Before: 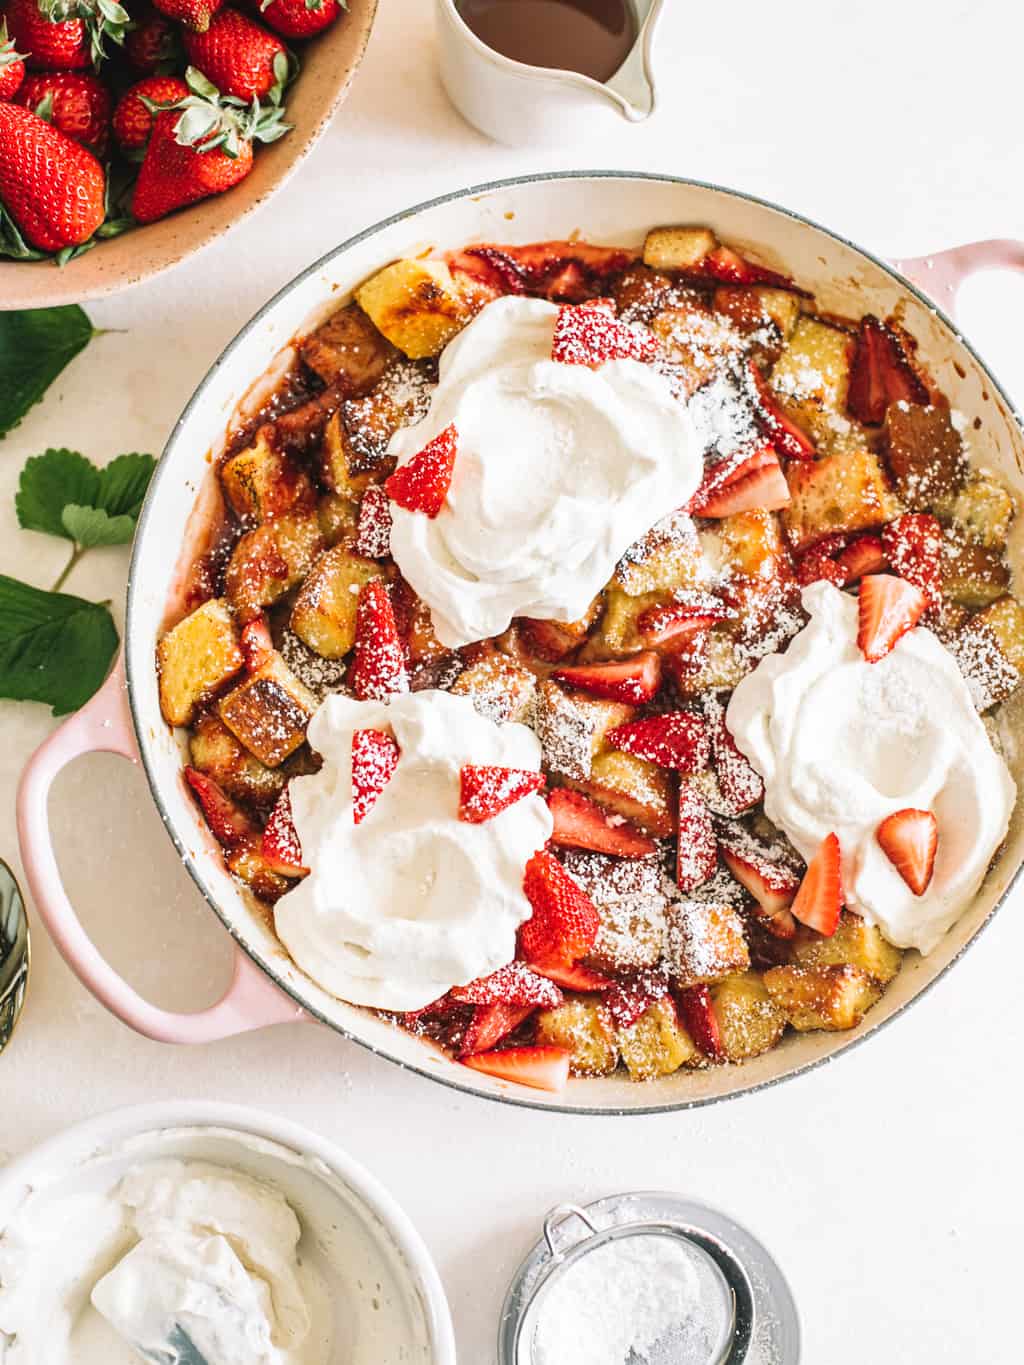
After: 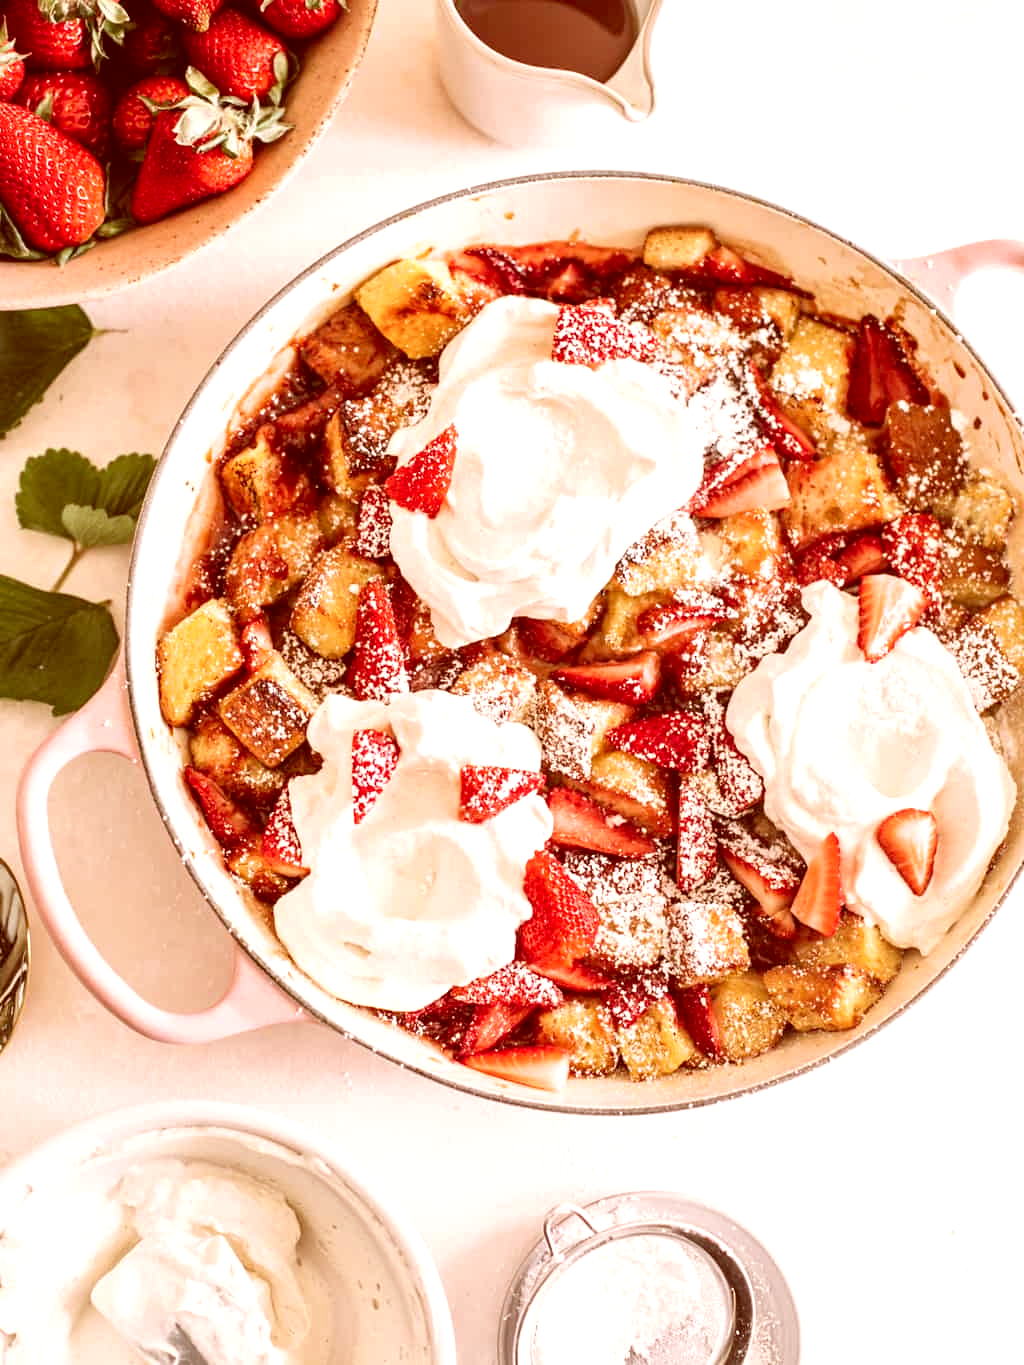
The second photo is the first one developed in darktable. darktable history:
color correction: highlights a* 9.09, highlights b* 8.46, shadows a* 39.43, shadows b* 39.94, saturation 0.78
exposure: black level correction 0, exposure 0.3 EV, compensate highlight preservation false
